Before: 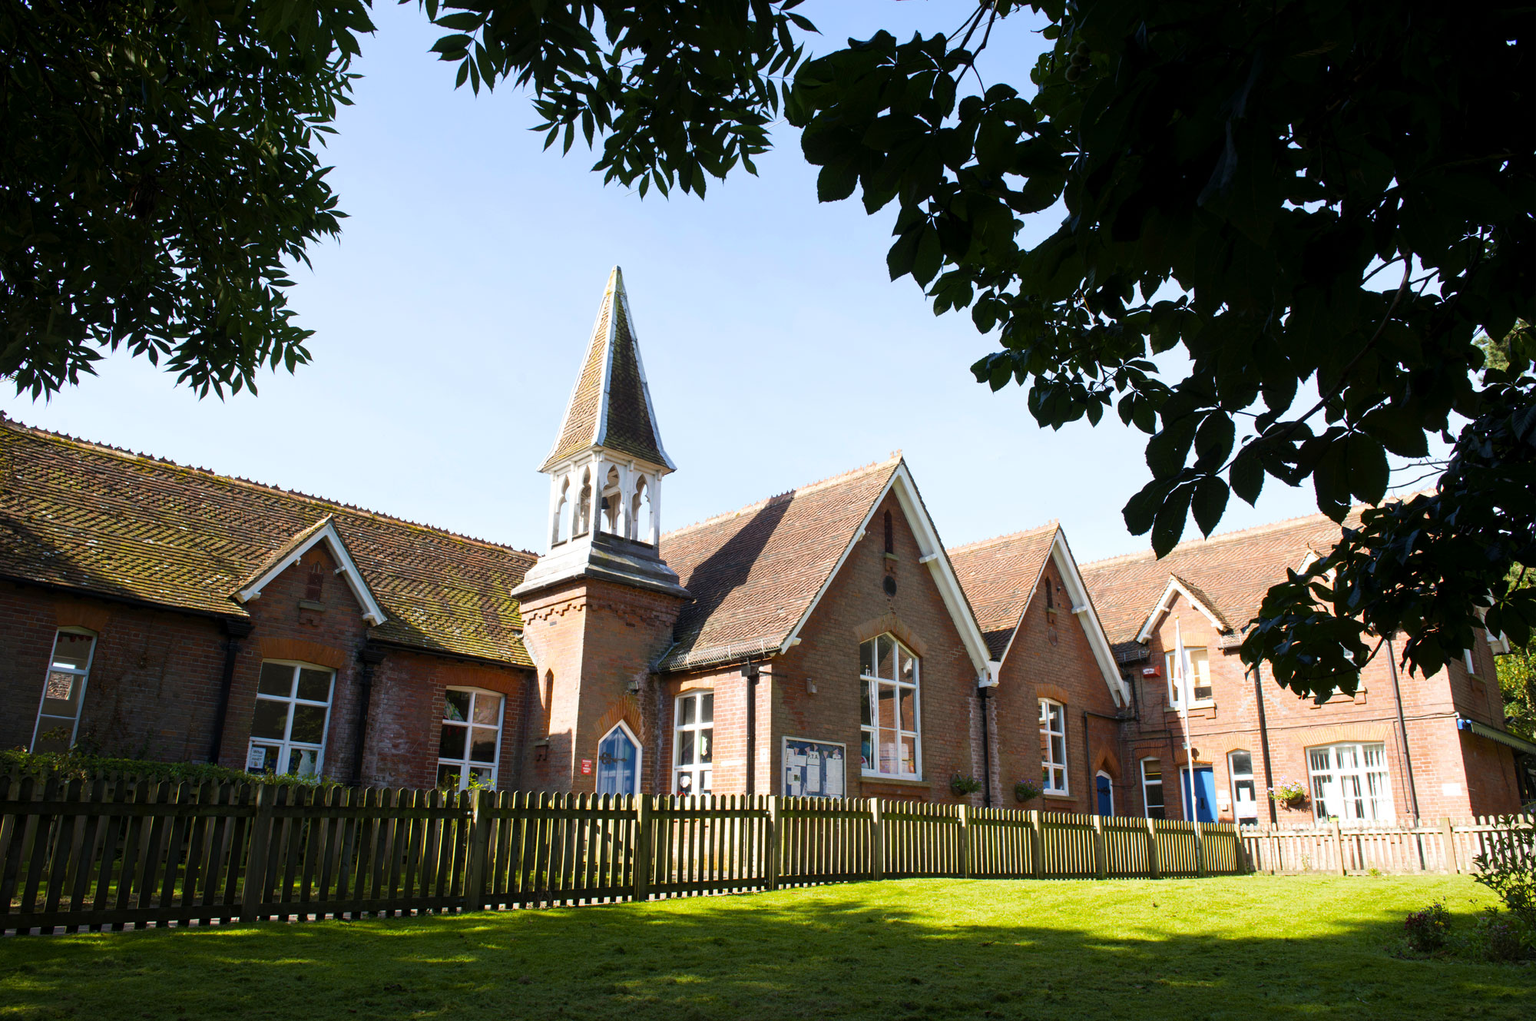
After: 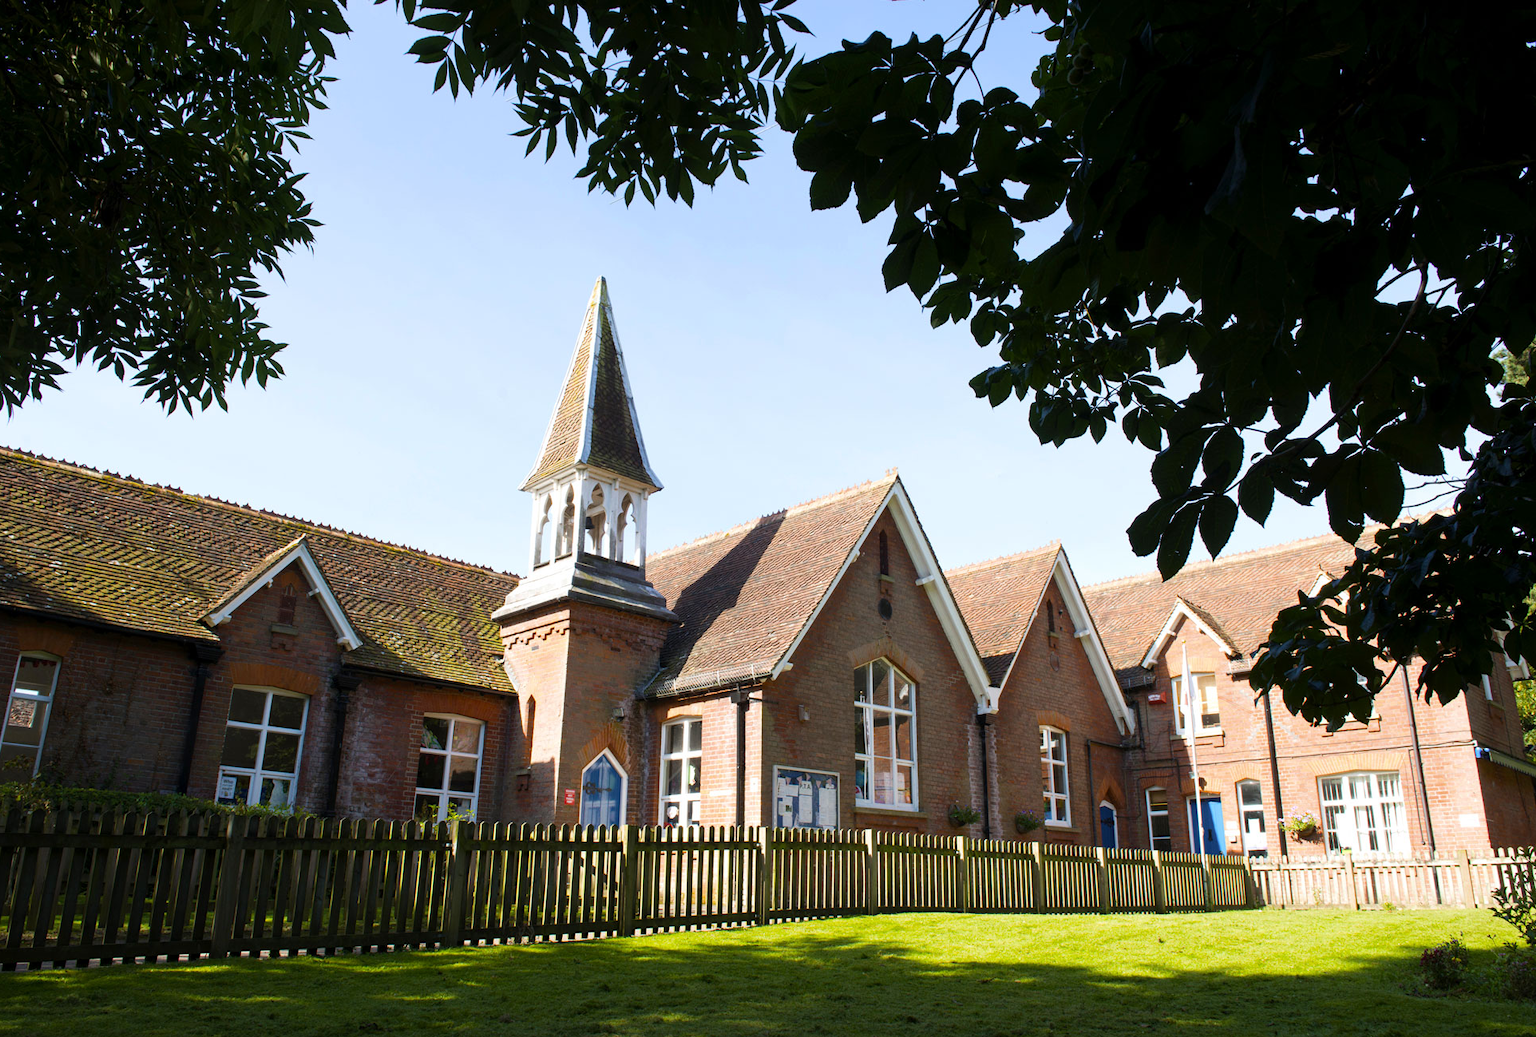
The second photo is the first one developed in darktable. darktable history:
crop and rotate: left 2.511%, right 1.254%, bottom 2.119%
